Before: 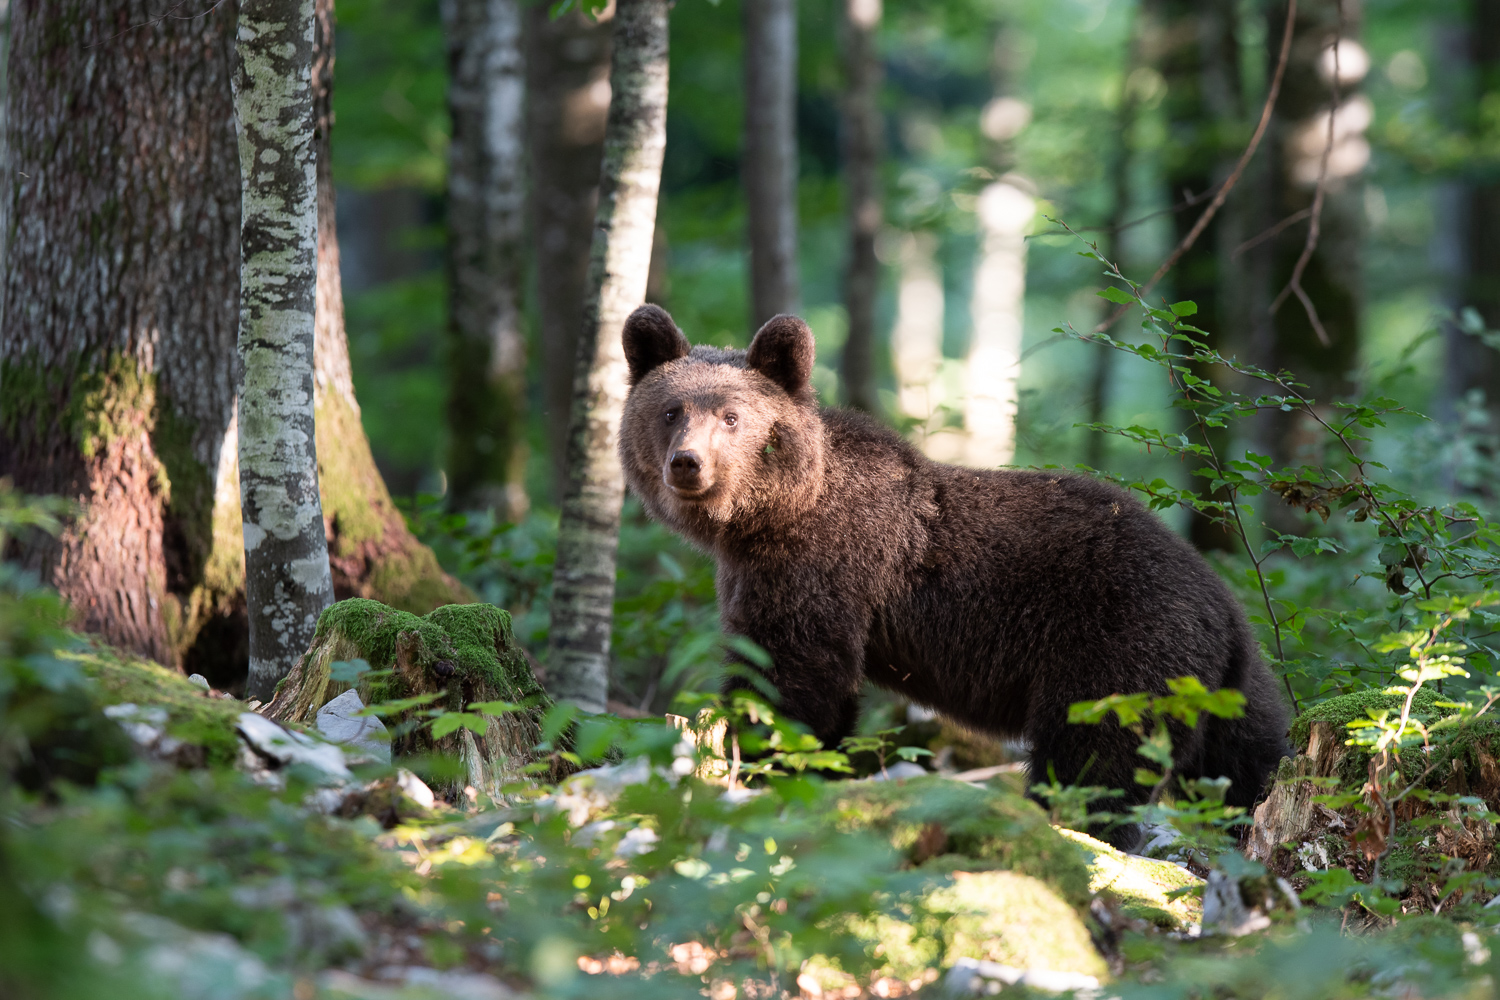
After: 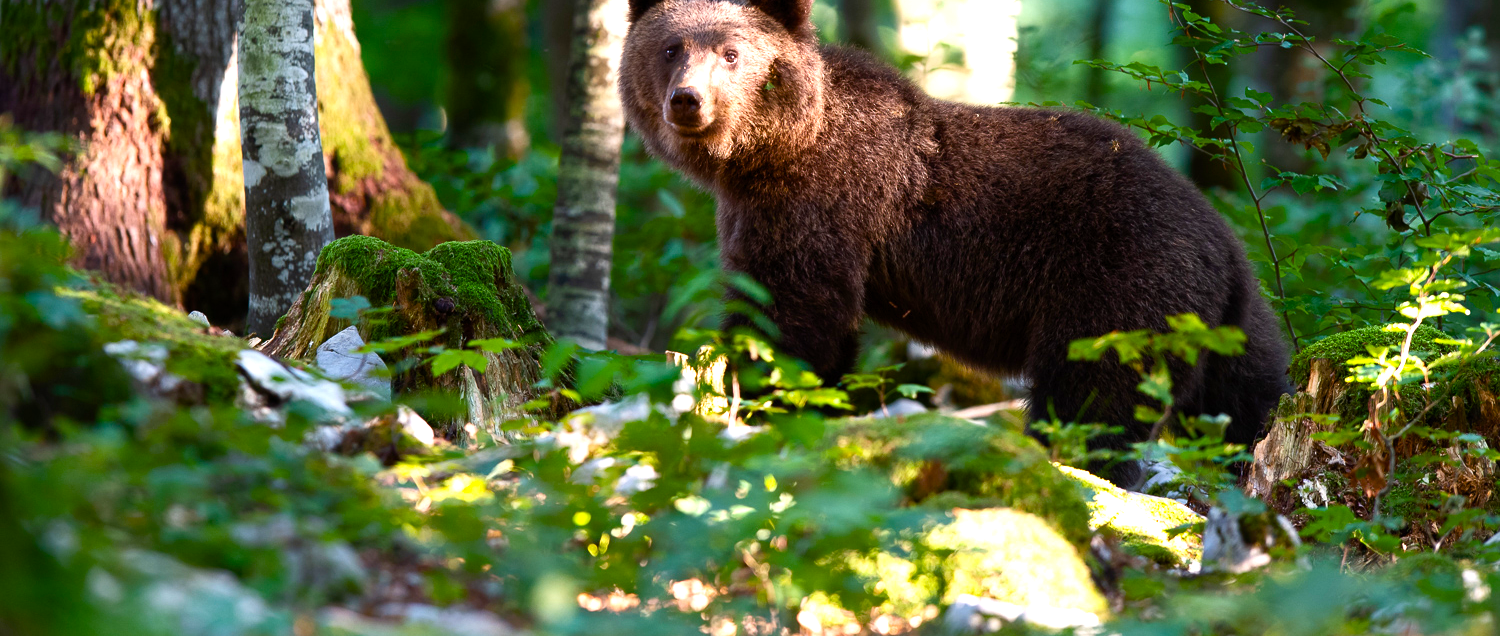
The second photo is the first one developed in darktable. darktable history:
crop and rotate: top 36.343%
color balance rgb: perceptual saturation grading › global saturation 20%, perceptual saturation grading › highlights -25.698%, perceptual saturation grading › shadows 49.685%, perceptual brilliance grading › global brilliance 15.607%, perceptual brilliance grading › shadows -35.101%, global vibrance 41.804%
